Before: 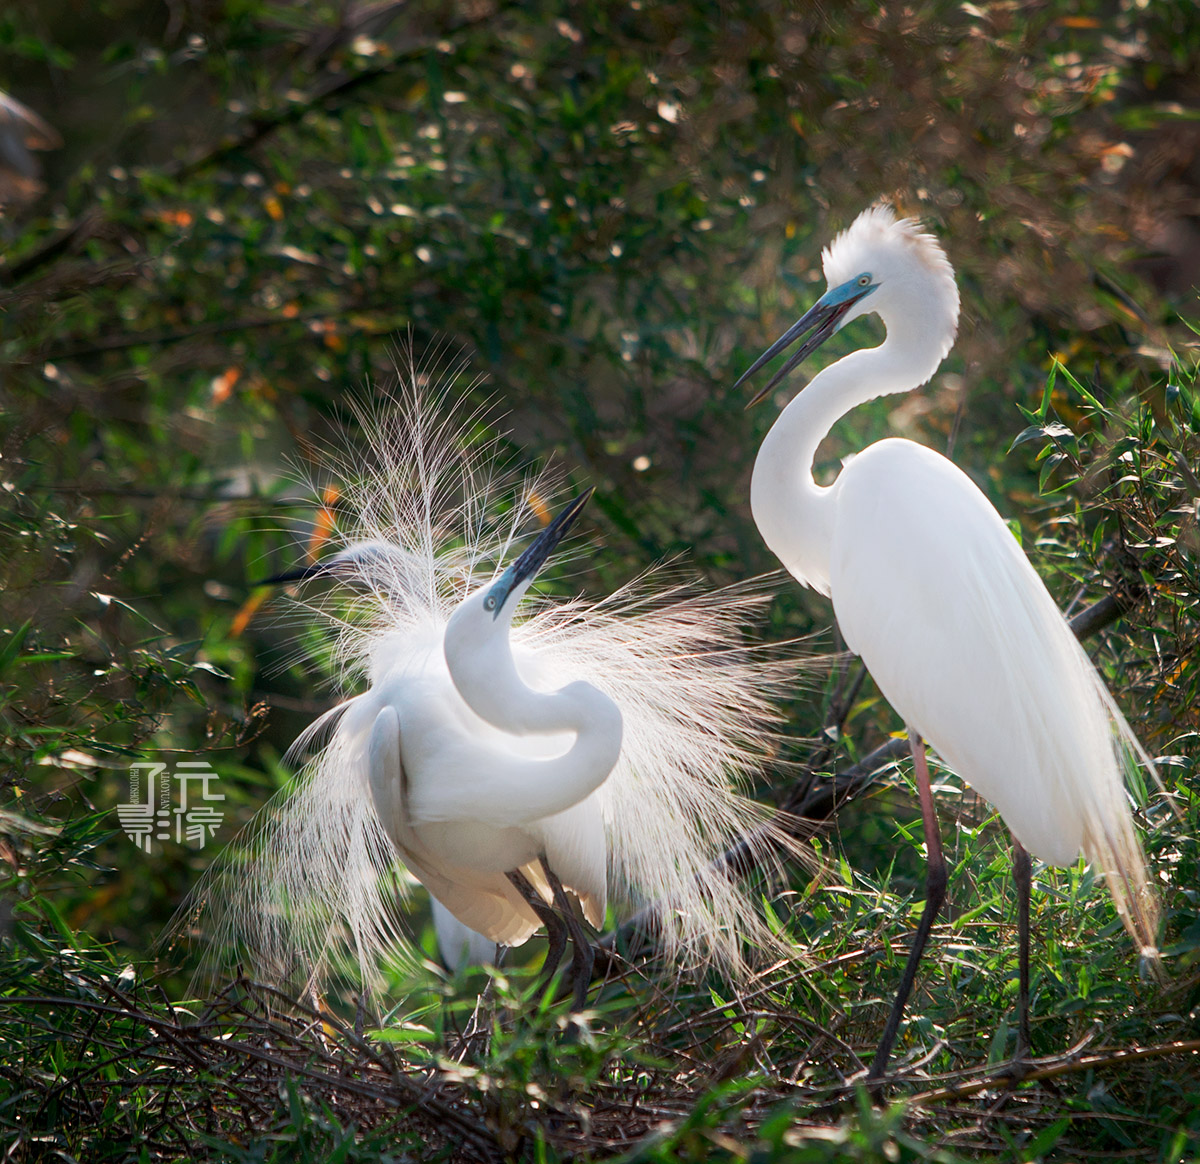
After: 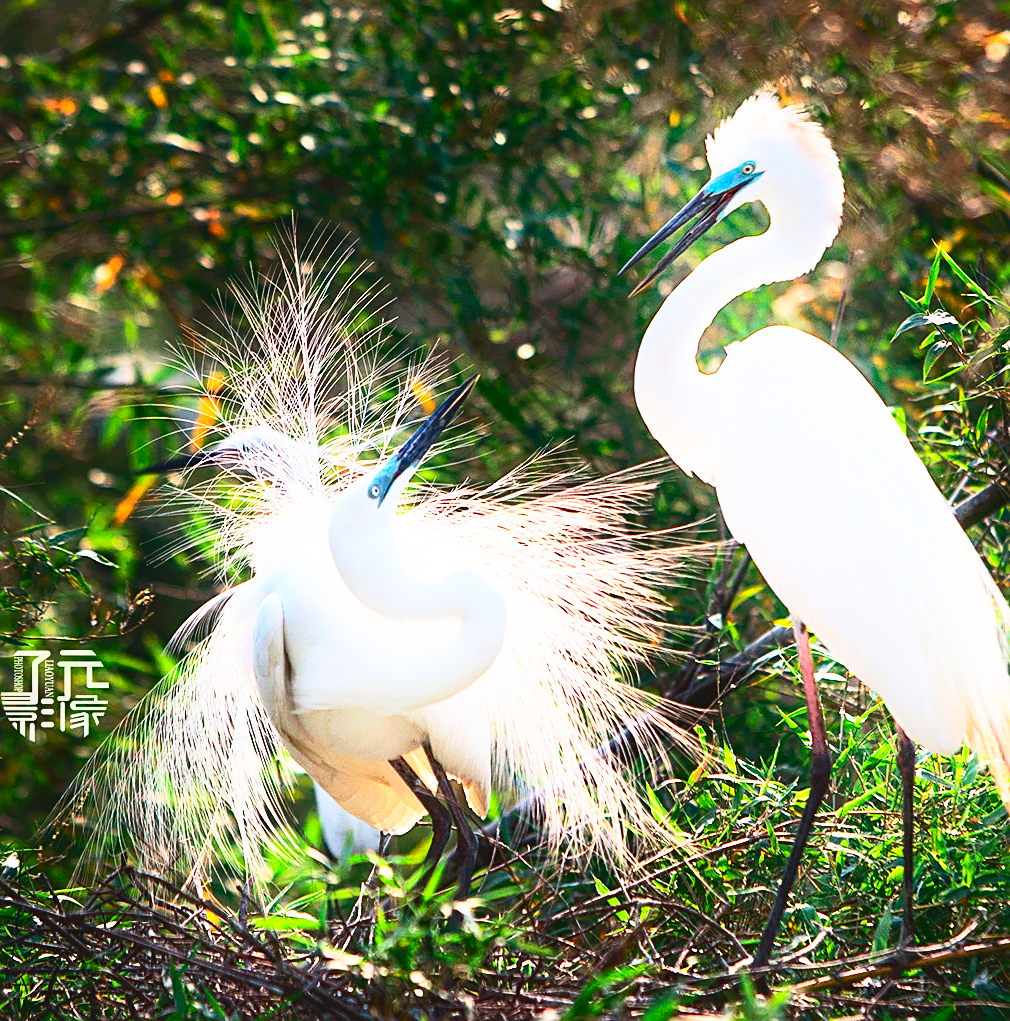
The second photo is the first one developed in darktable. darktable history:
shadows and highlights: on, module defaults
sharpen: on, module defaults
contrast brightness saturation: contrast 0.411, brightness 0.1, saturation 0.215
exposure: black level correction -0.014, exposure -0.195 EV, compensate highlight preservation false
base curve: curves: ch0 [(0, 0) (0.007, 0.004) (0.027, 0.03) (0.046, 0.07) (0.207, 0.54) (0.442, 0.872) (0.673, 0.972) (1, 1)], preserve colors none
haze removal: strength 0.122, distance 0.246, compatibility mode true, adaptive false
crop and rotate: left 9.709%, top 9.678%, right 6.047%, bottom 2.565%
